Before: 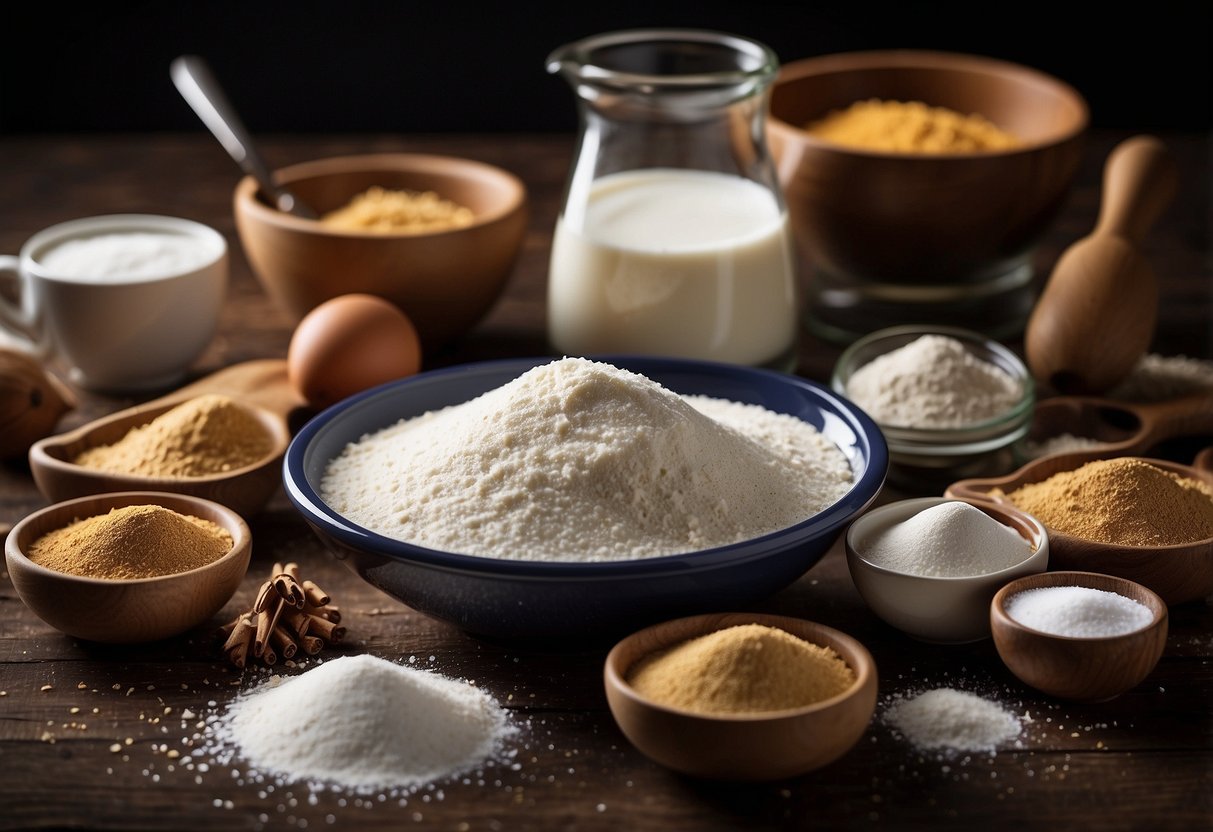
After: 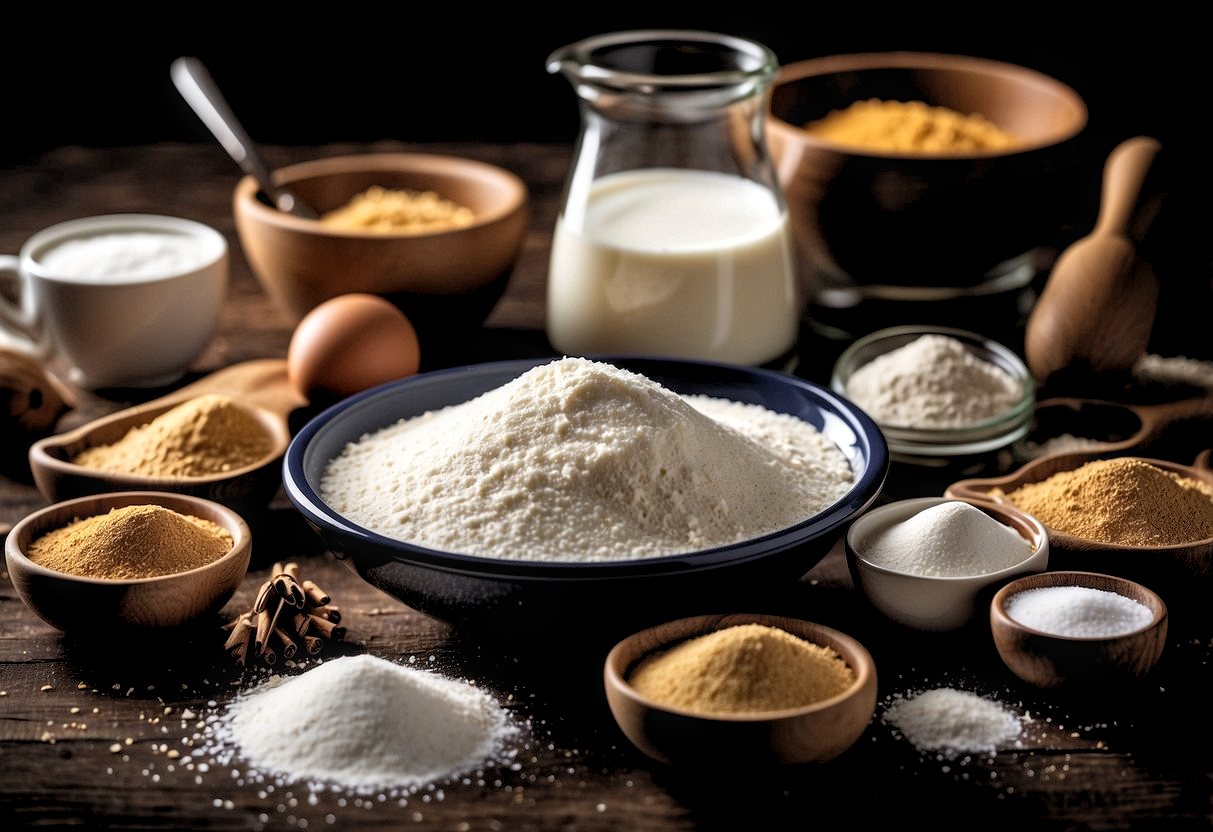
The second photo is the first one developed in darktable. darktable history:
rgb levels: levels [[0.01, 0.419, 0.839], [0, 0.5, 1], [0, 0.5, 1]]
local contrast: detail 130%
